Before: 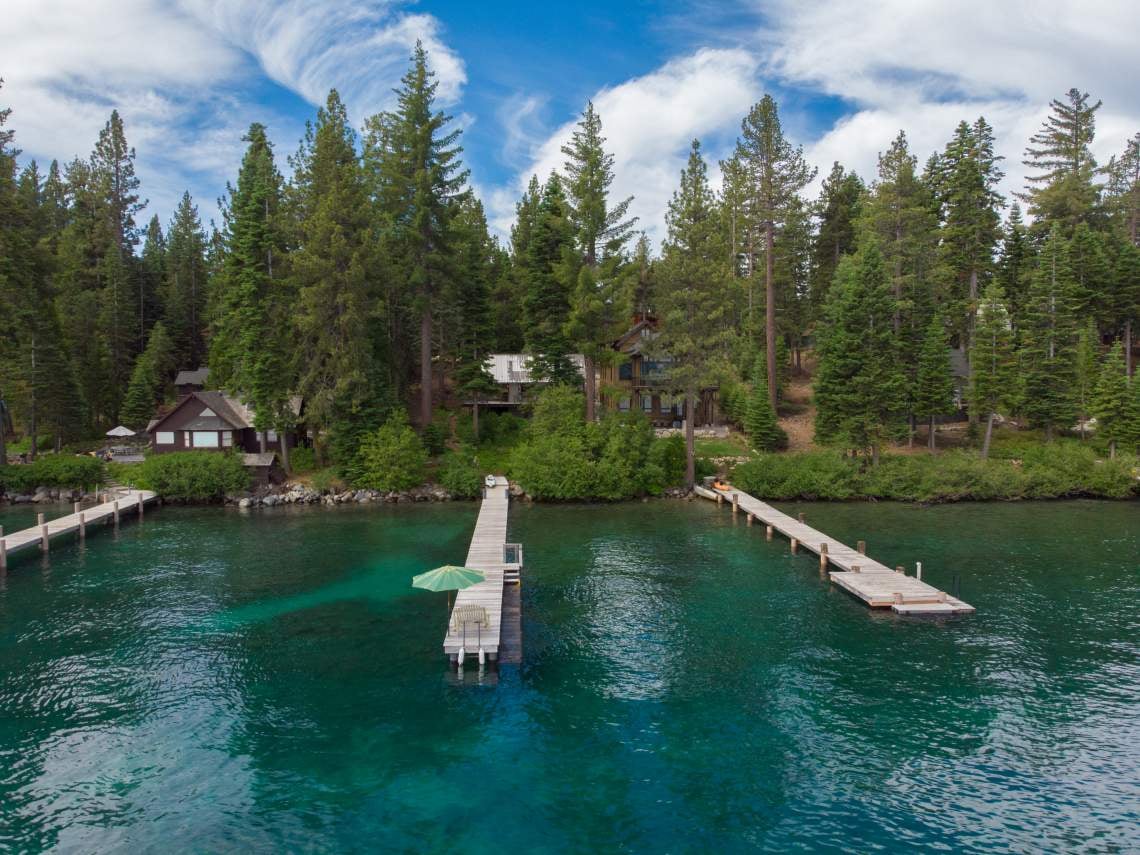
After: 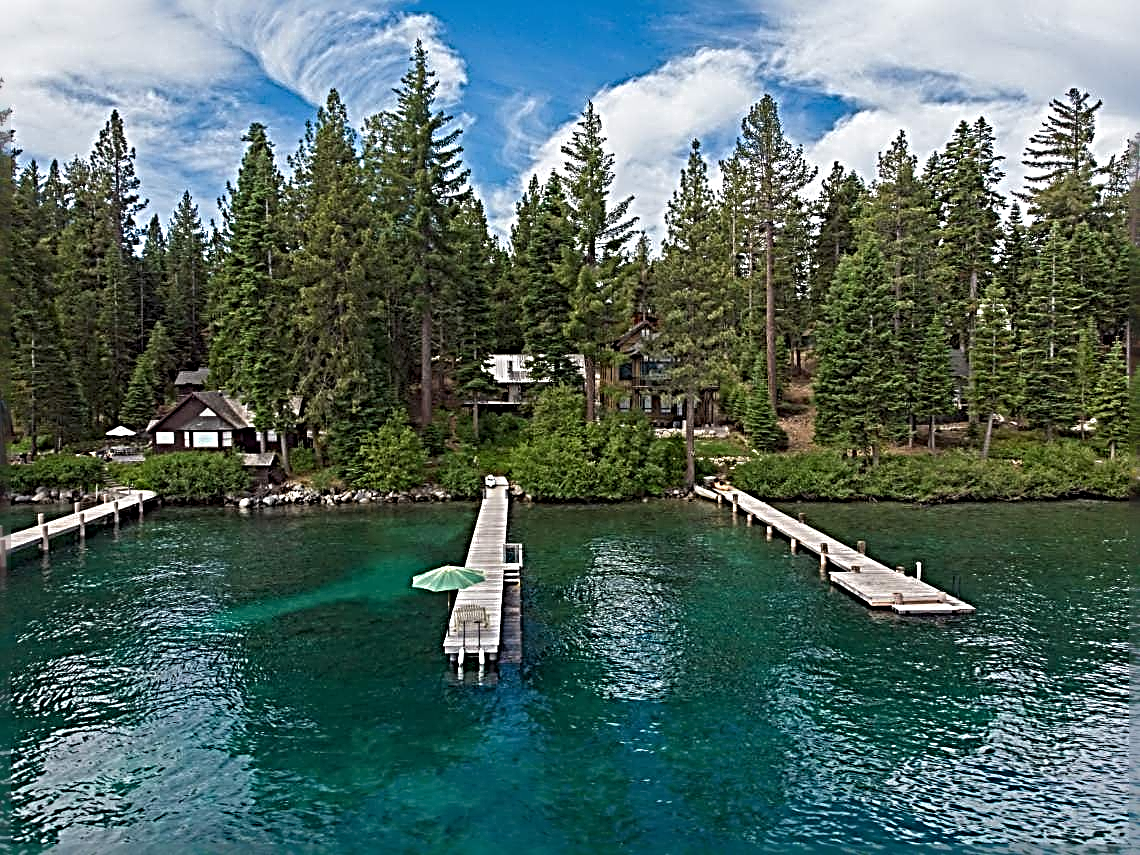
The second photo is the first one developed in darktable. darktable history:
sharpen: radius 4.054, amount 1.983
